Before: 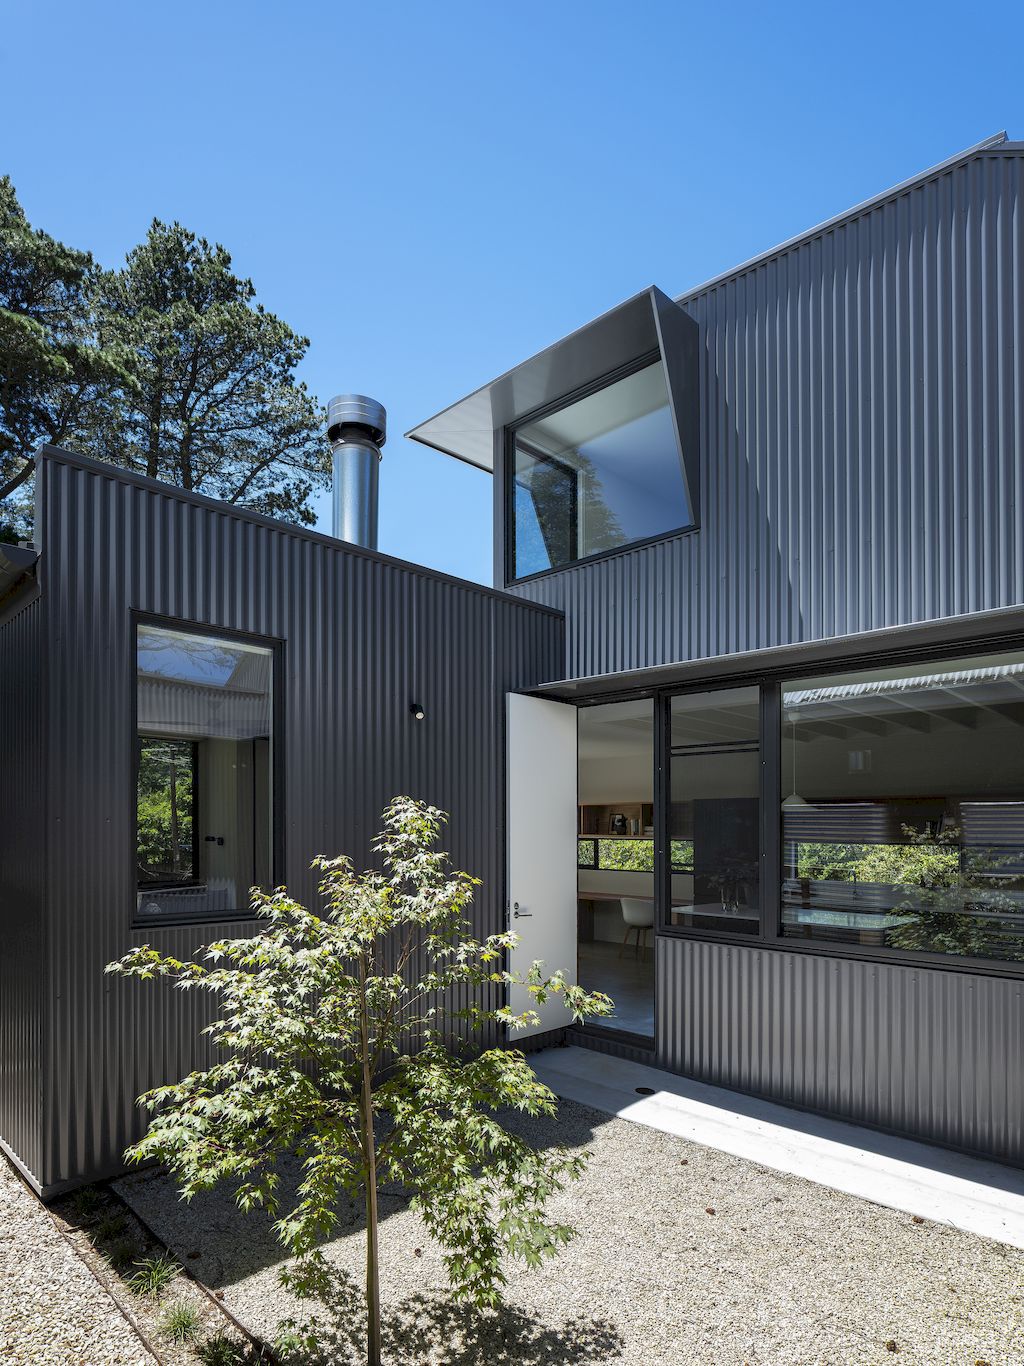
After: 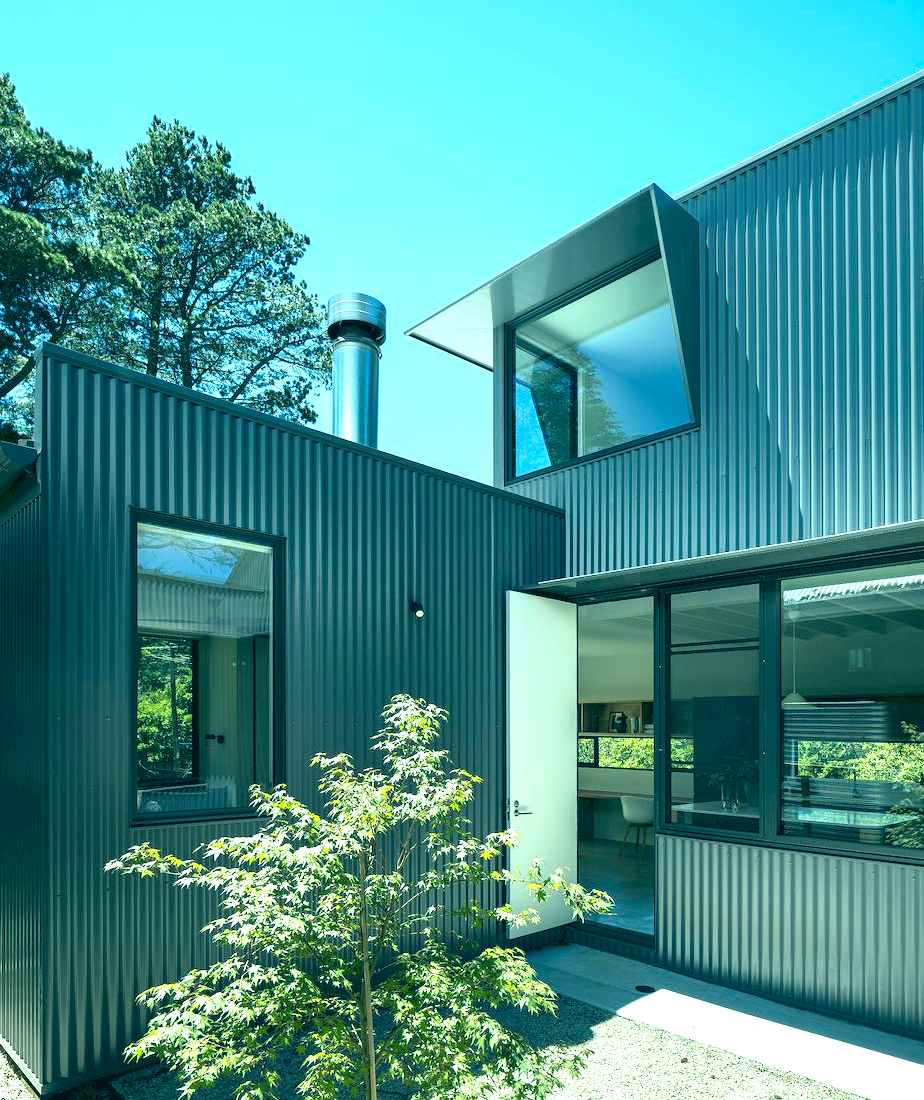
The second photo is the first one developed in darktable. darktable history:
exposure: black level correction 0, exposure 1.1 EV, compensate highlight preservation false
color correction: highlights a* -20.08, highlights b* 9.8, shadows a* -20.4, shadows b* -10.76
crop: top 7.49%, right 9.717%, bottom 11.943%
